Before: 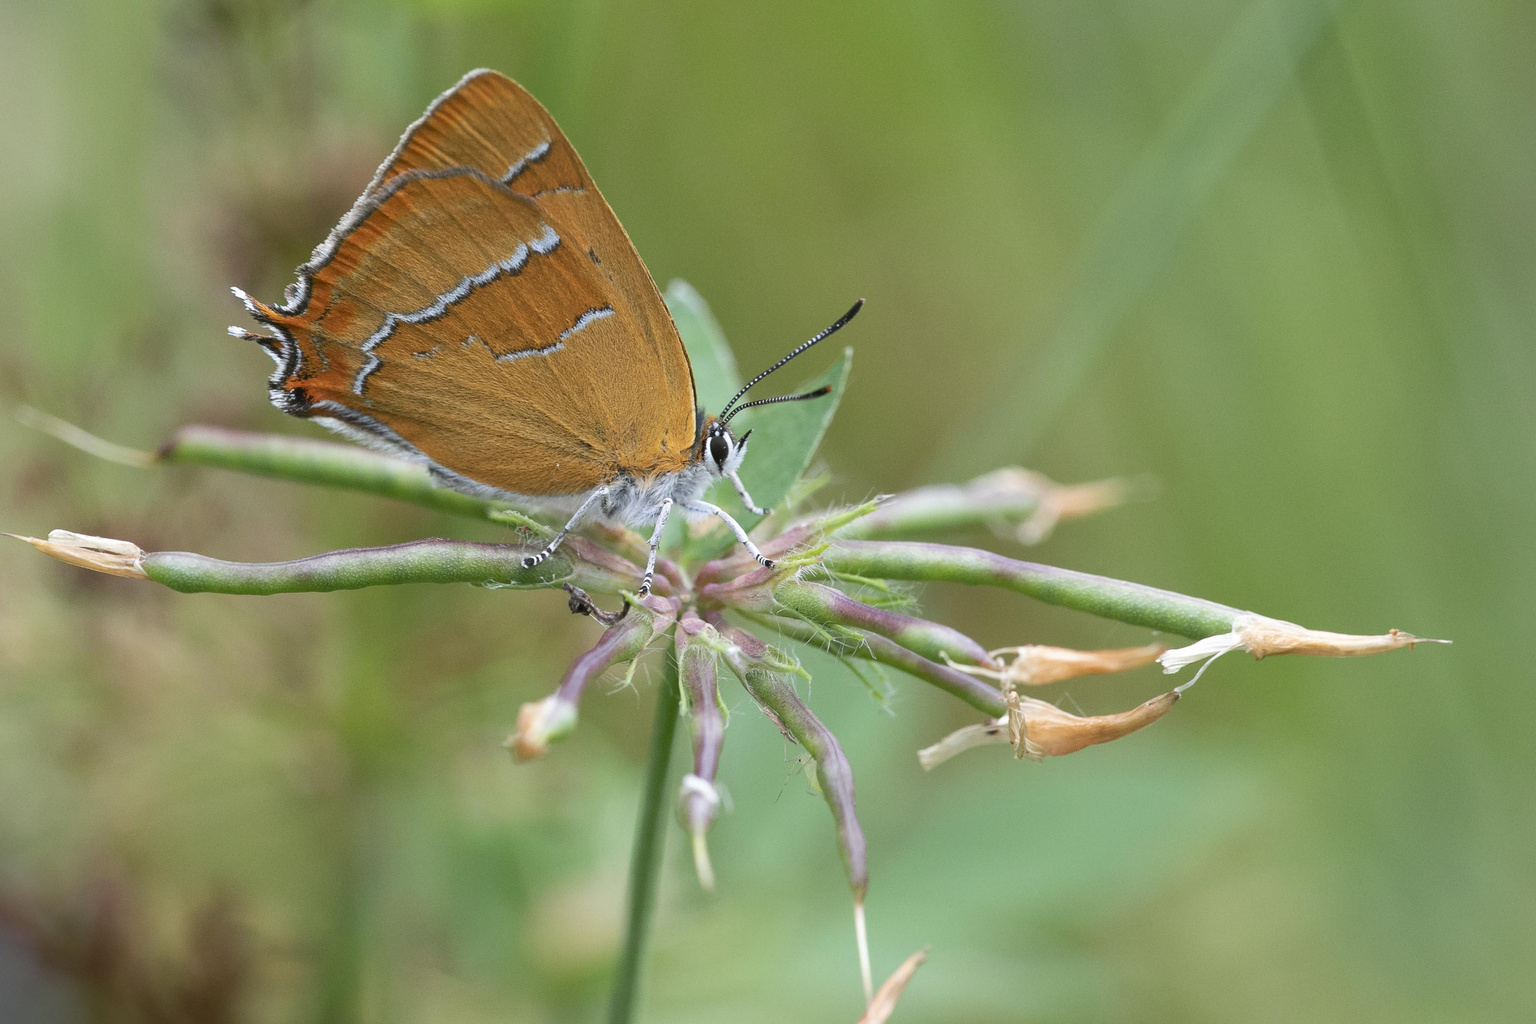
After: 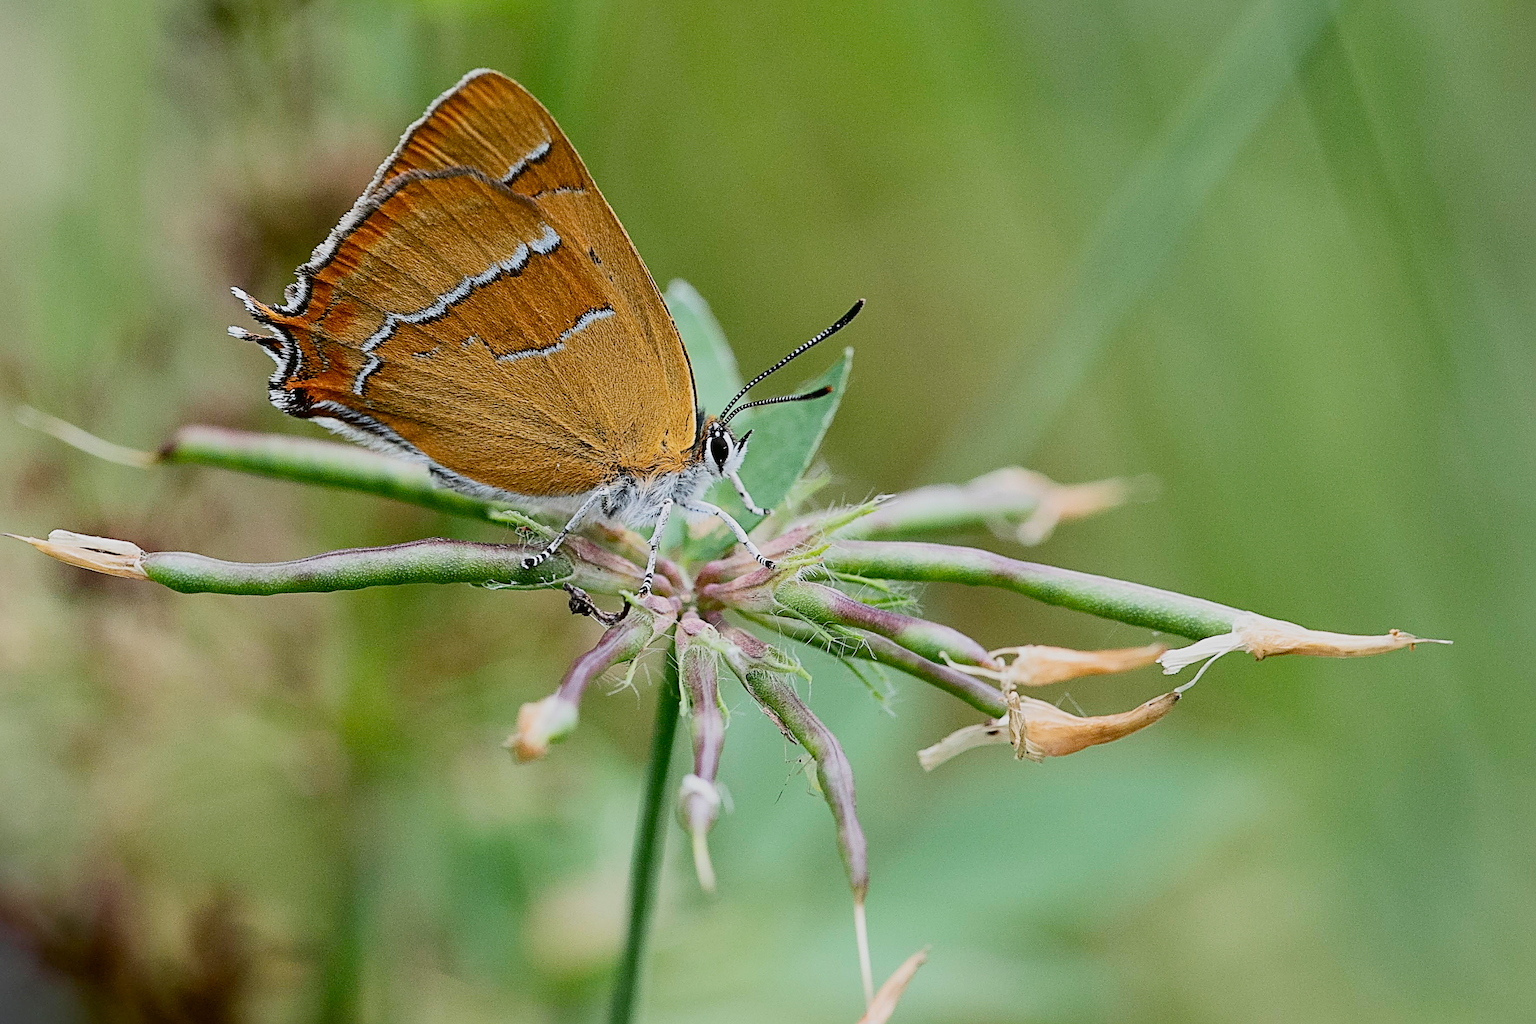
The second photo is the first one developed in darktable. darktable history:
tone equalizer: mask exposure compensation -0.509 EV
color calibration: gray › normalize channels true, illuminant same as pipeline (D50), adaptation XYZ, x 0.346, y 0.357, temperature 5012.08 K, gamut compression 0.014
sharpen: radius 3.725, amount 0.928
contrast brightness saturation: contrast 0.204, brightness -0.114, saturation 0.099
tone curve: curves: ch0 [(0, 0.013) (0.054, 0.018) (0.205, 0.191) (0.289, 0.292) (0.39, 0.424) (0.493, 0.551) (0.666, 0.743) (0.795, 0.841) (1, 0.998)]; ch1 [(0, 0) (0.385, 0.343) (0.439, 0.415) (0.494, 0.495) (0.501, 0.501) (0.51, 0.509) (0.548, 0.554) (0.586, 0.614) (0.66, 0.706) (0.783, 0.804) (1, 1)]; ch2 [(0, 0) (0.304, 0.31) (0.403, 0.399) (0.441, 0.428) (0.47, 0.469) (0.498, 0.496) (0.524, 0.538) (0.566, 0.579) (0.633, 0.665) (0.7, 0.711) (1, 1)], color space Lab, linked channels, preserve colors none
filmic rgb: black relative exposure -8.78 EV, white relative exposure 4.98 EV, target black luminance 0%, hardness 3.79, latitude 65.53%, contrast 0.834, shadows ↔ highlights balance 19.15%, preserve chrominance no, color science v5 (2021), iterations of high-quality reconstruction 0
